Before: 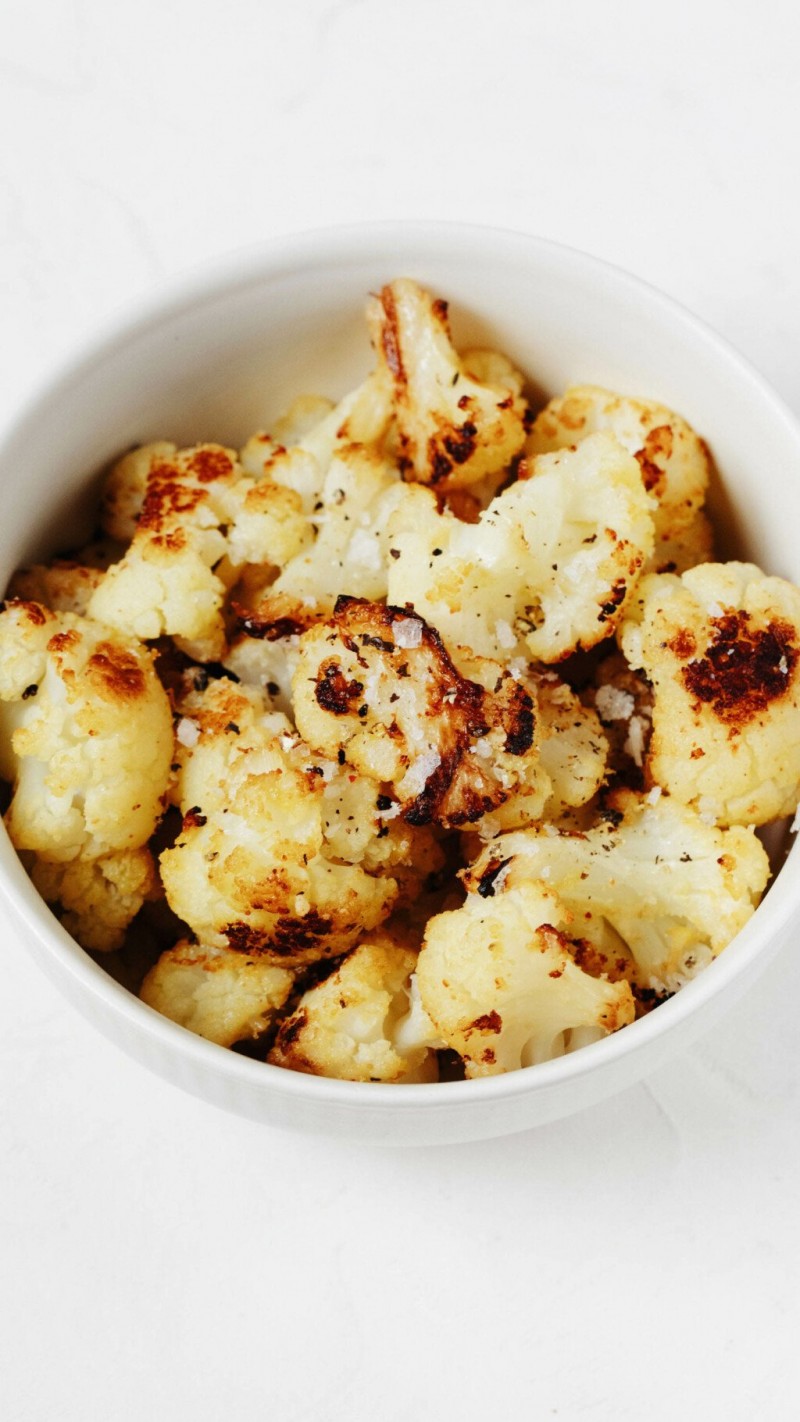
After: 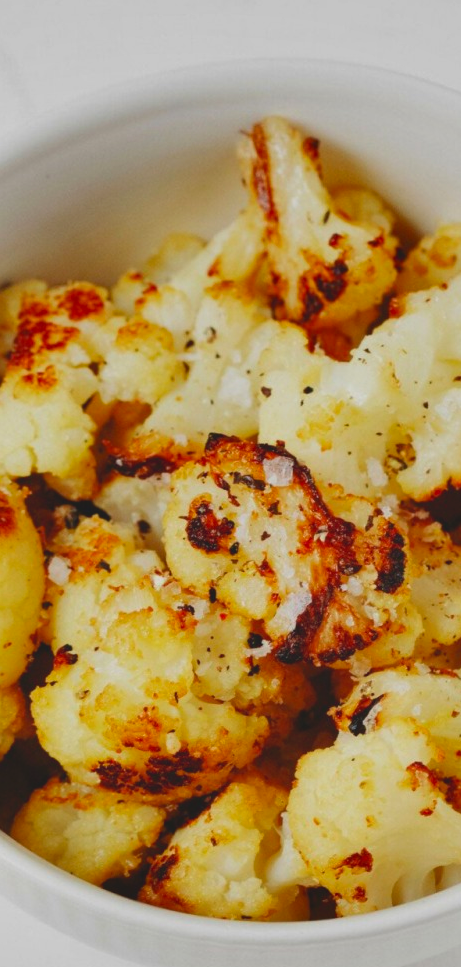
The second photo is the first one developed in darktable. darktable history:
shadows and highlights: highlights color adjustment 0.038%, low approximation 0.01, soften with gaussian
crop: left 16.228%, top 11.462%, right 26.028%, bottom 20.501%
contrast brightness saturation: contrast -0.207, saturation 0.187
